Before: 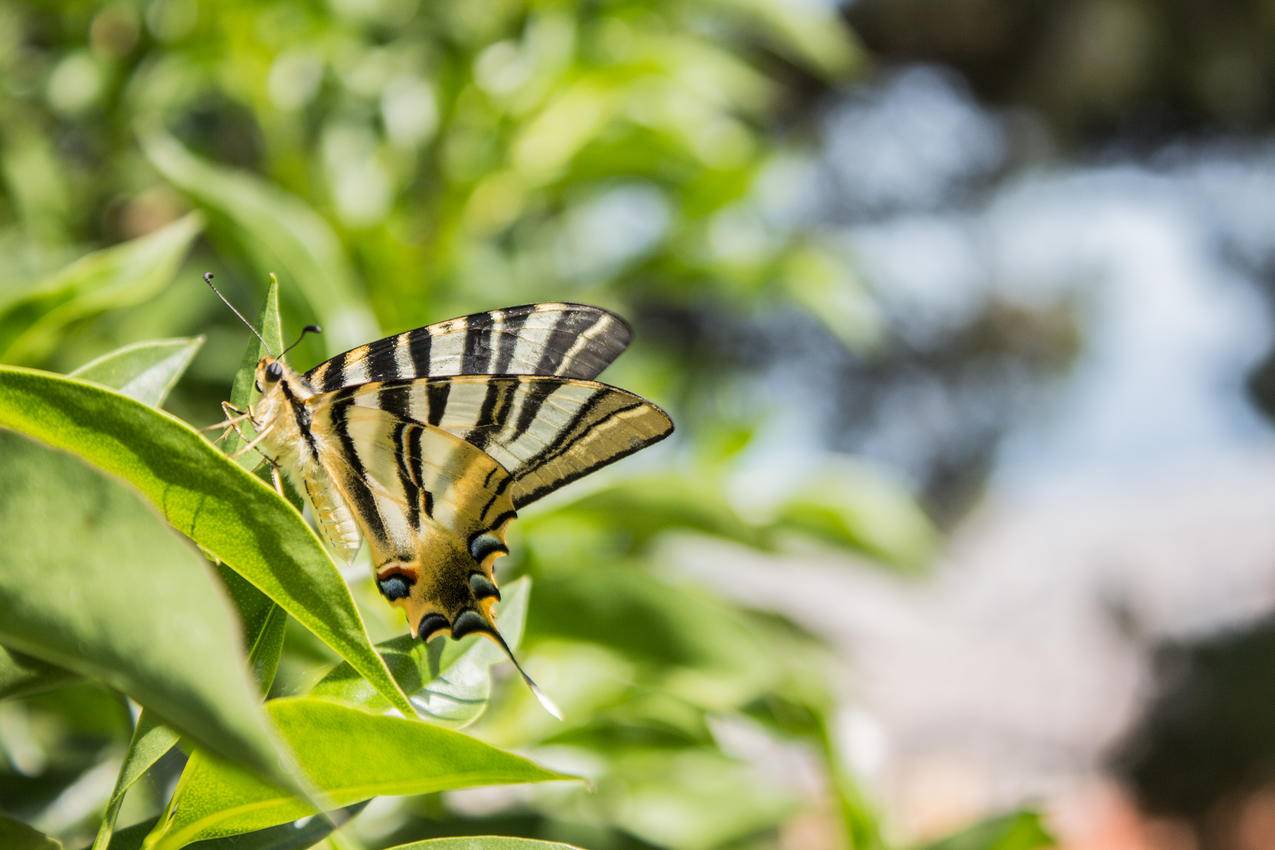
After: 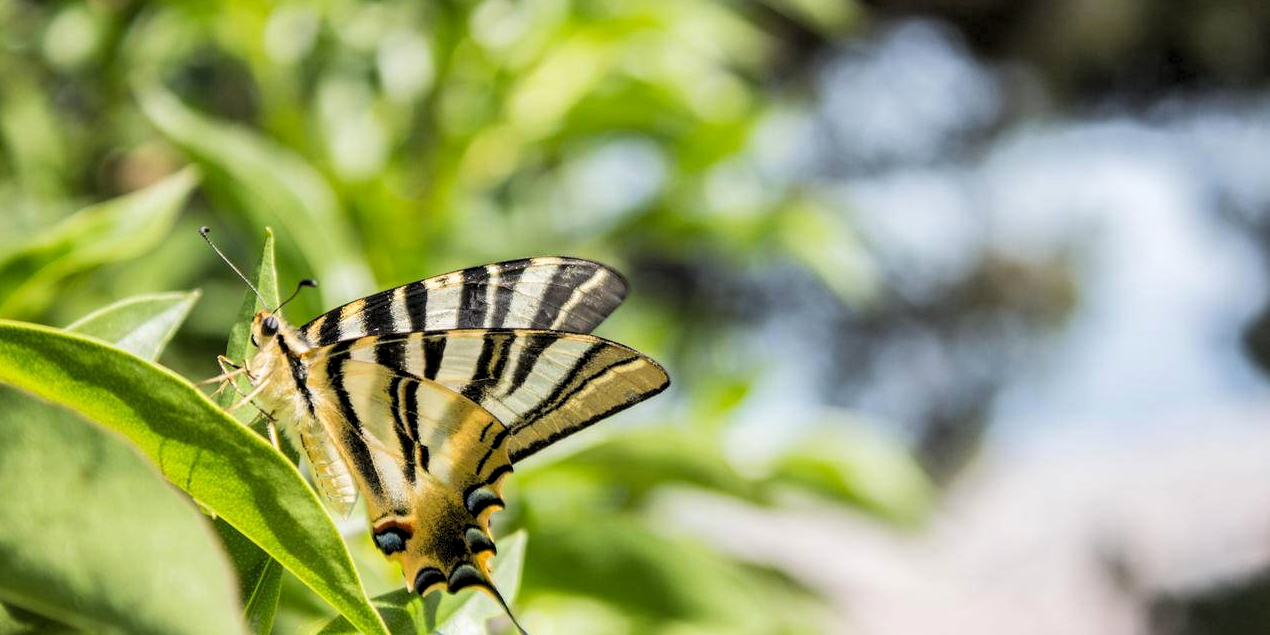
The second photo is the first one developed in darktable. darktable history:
levels: levels [0.073, 0.497, 0.972]
crop: left 0.387%, top 5.469%, bottom 19.809%
